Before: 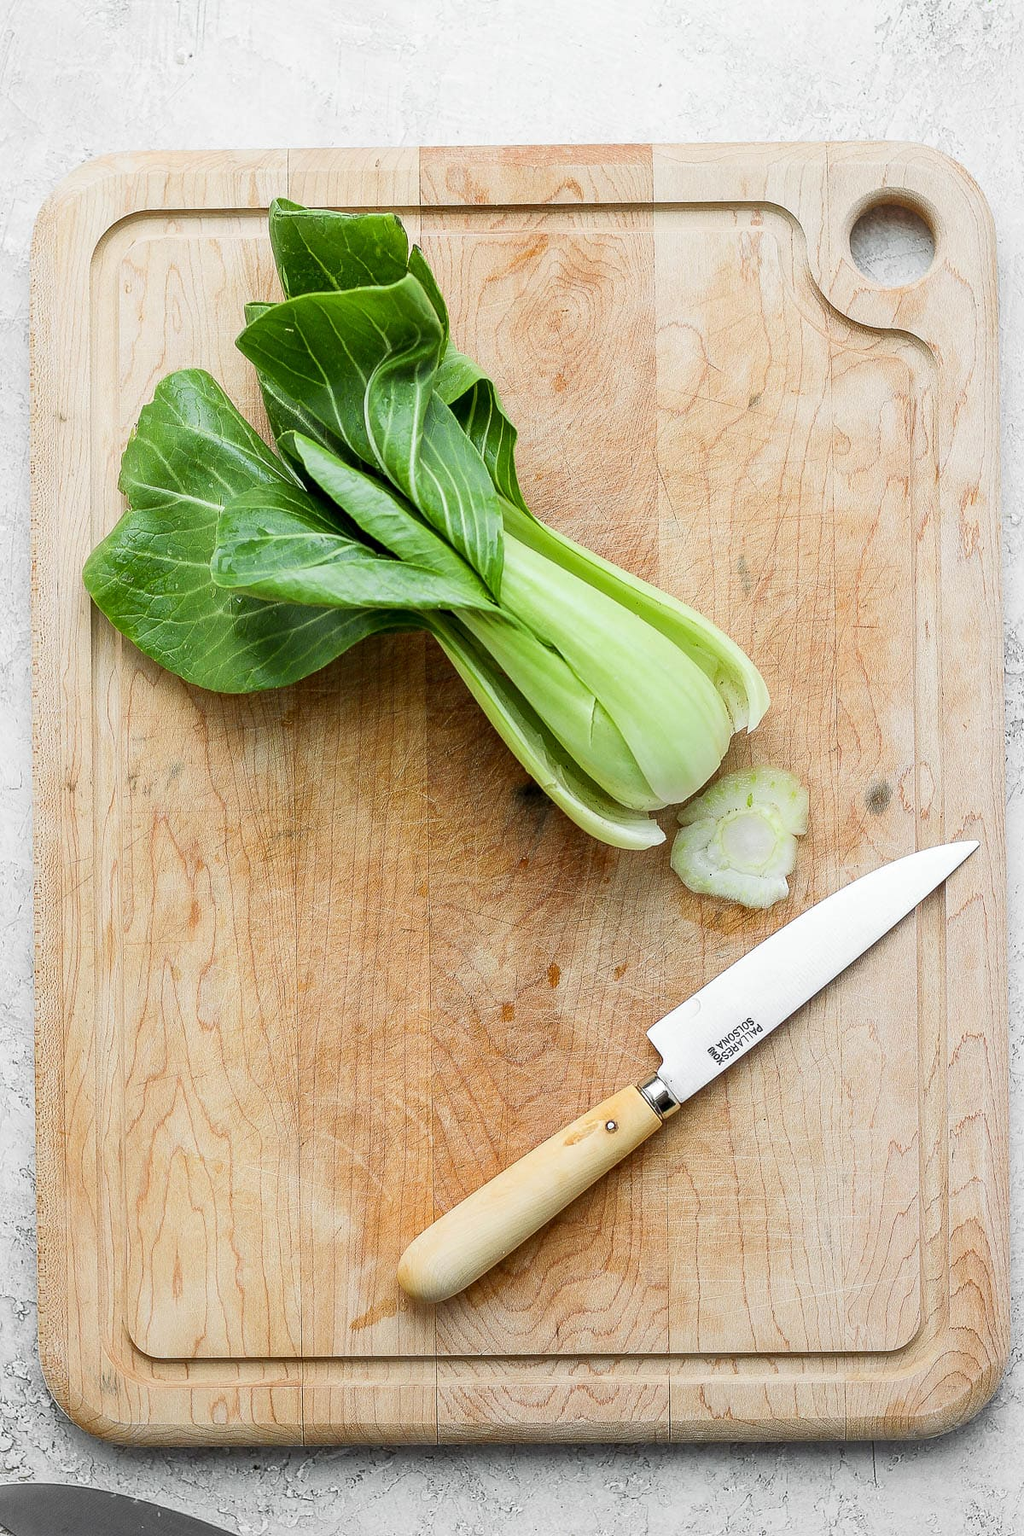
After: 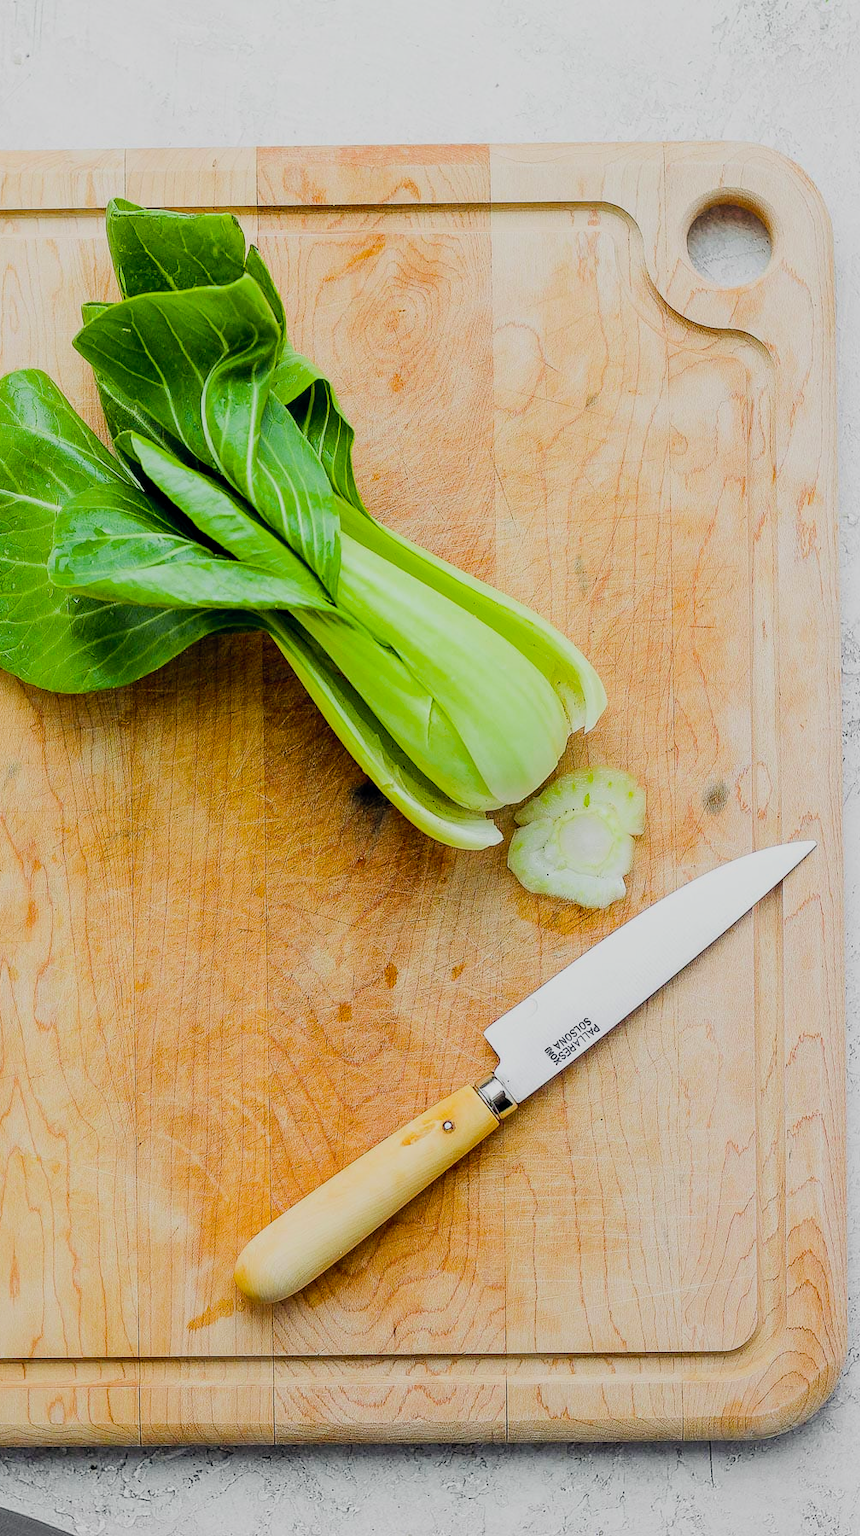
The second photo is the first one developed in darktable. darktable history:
color balance rgb: global offset › chroma 0.063%, global offset › hue 254.01°, linear chroma grading › global chroma 8.706%, perceptual saturation grading › global saturation 30.346%, perceptual brilliance grading › mid-tones 9.699%, perceptual brilliance grading › shadows 15.33%, global vibrance 19.379%
filmic rgb: black relative exposure -7.65 EV, white relative exposure 4.56 EV, hardness 3.61, contrast 1.055
crop: left 15.956%
